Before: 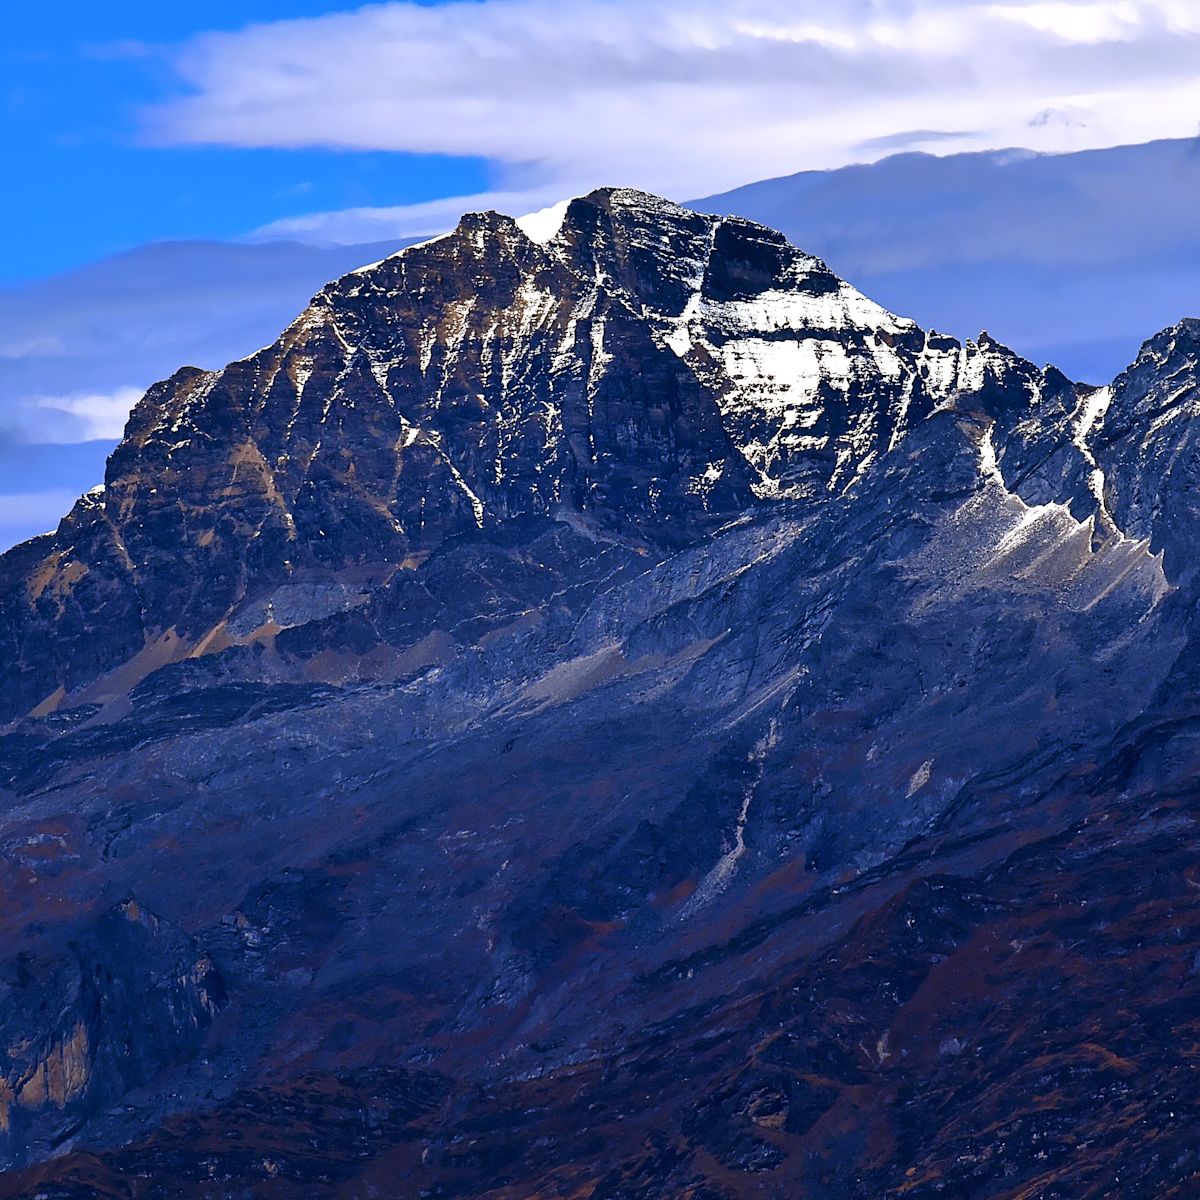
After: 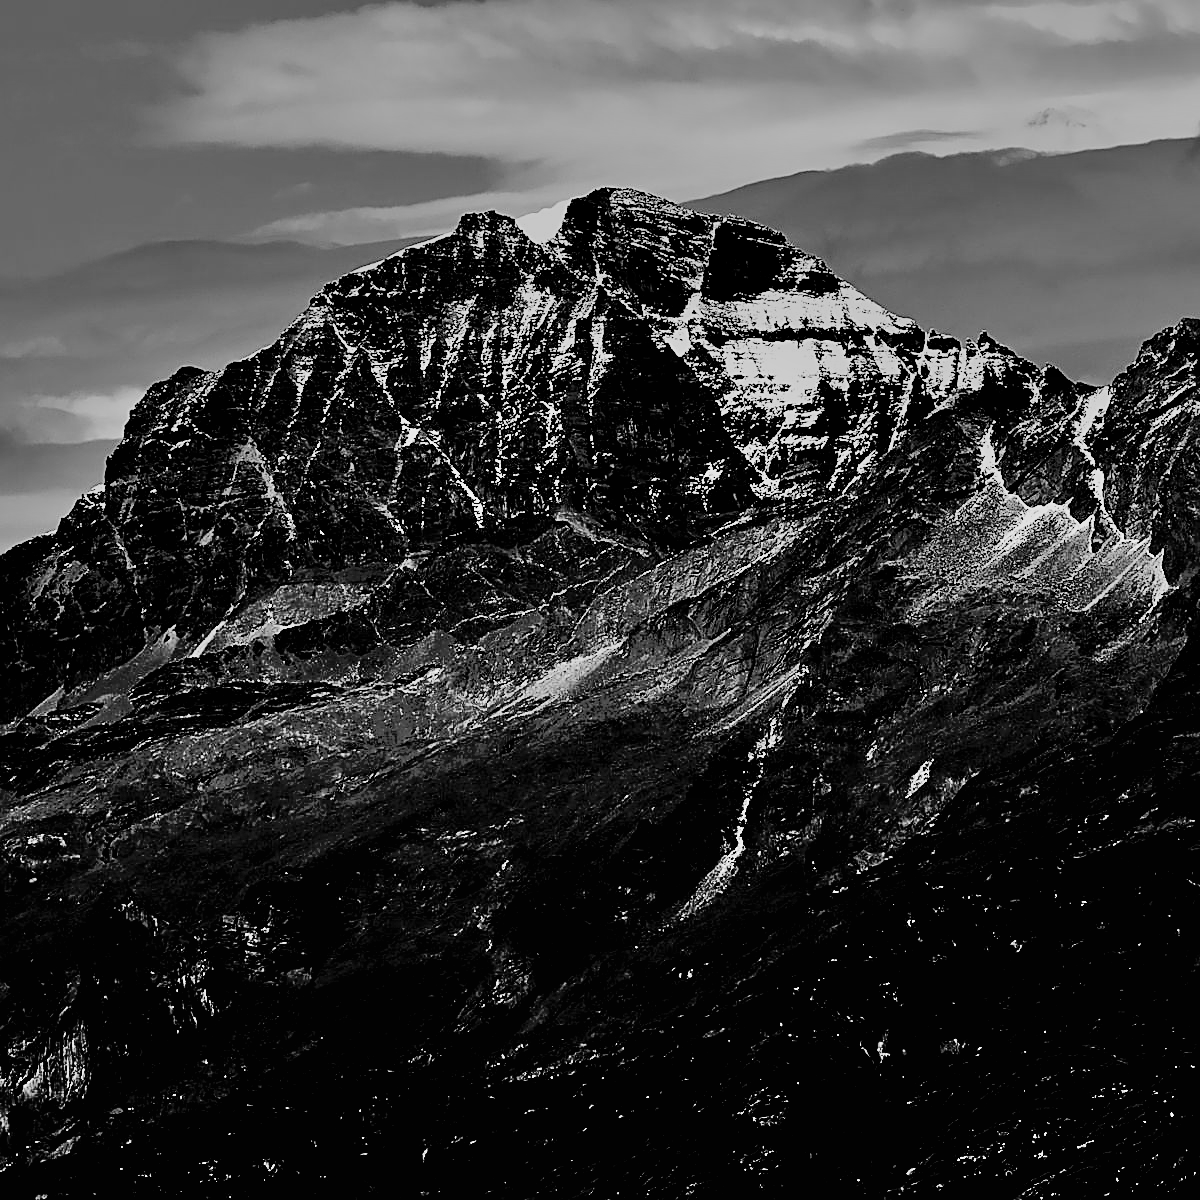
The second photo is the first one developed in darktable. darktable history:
sharpen: on, module defaults
exposure: black level correction 0.046, exposure -0.228 EV, compensate highlight preservation false
shadows and highlights: shadows 80.73, white point adjustment -9.07, highlights -61.46, soften with gaussian
monochrome: a 1.94, b -0.638
filmic rgb: black relative exposure -5 EV, hardness 2.88, contrast 1.3, highlights saturation mix -30%
